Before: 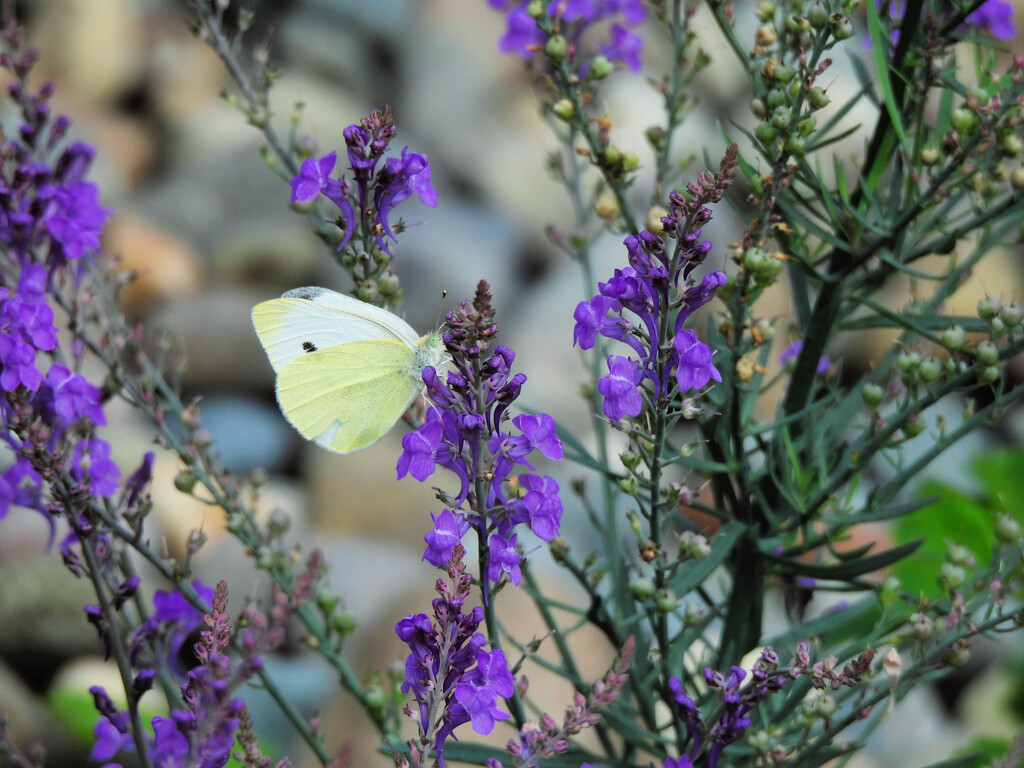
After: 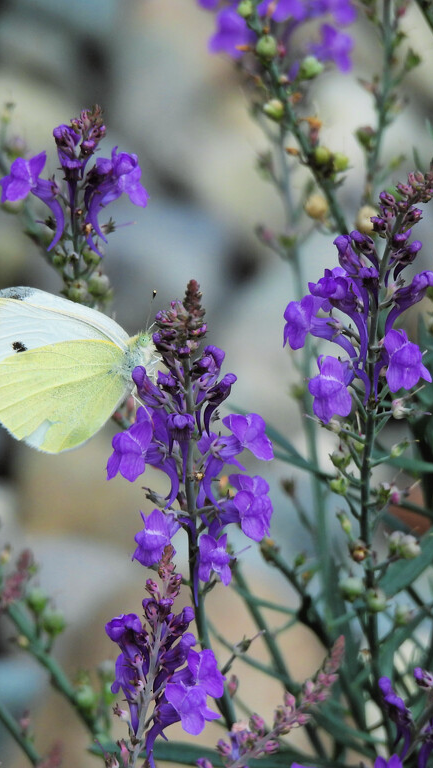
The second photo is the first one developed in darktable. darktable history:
crop: left 28.37%, right 29.304%
